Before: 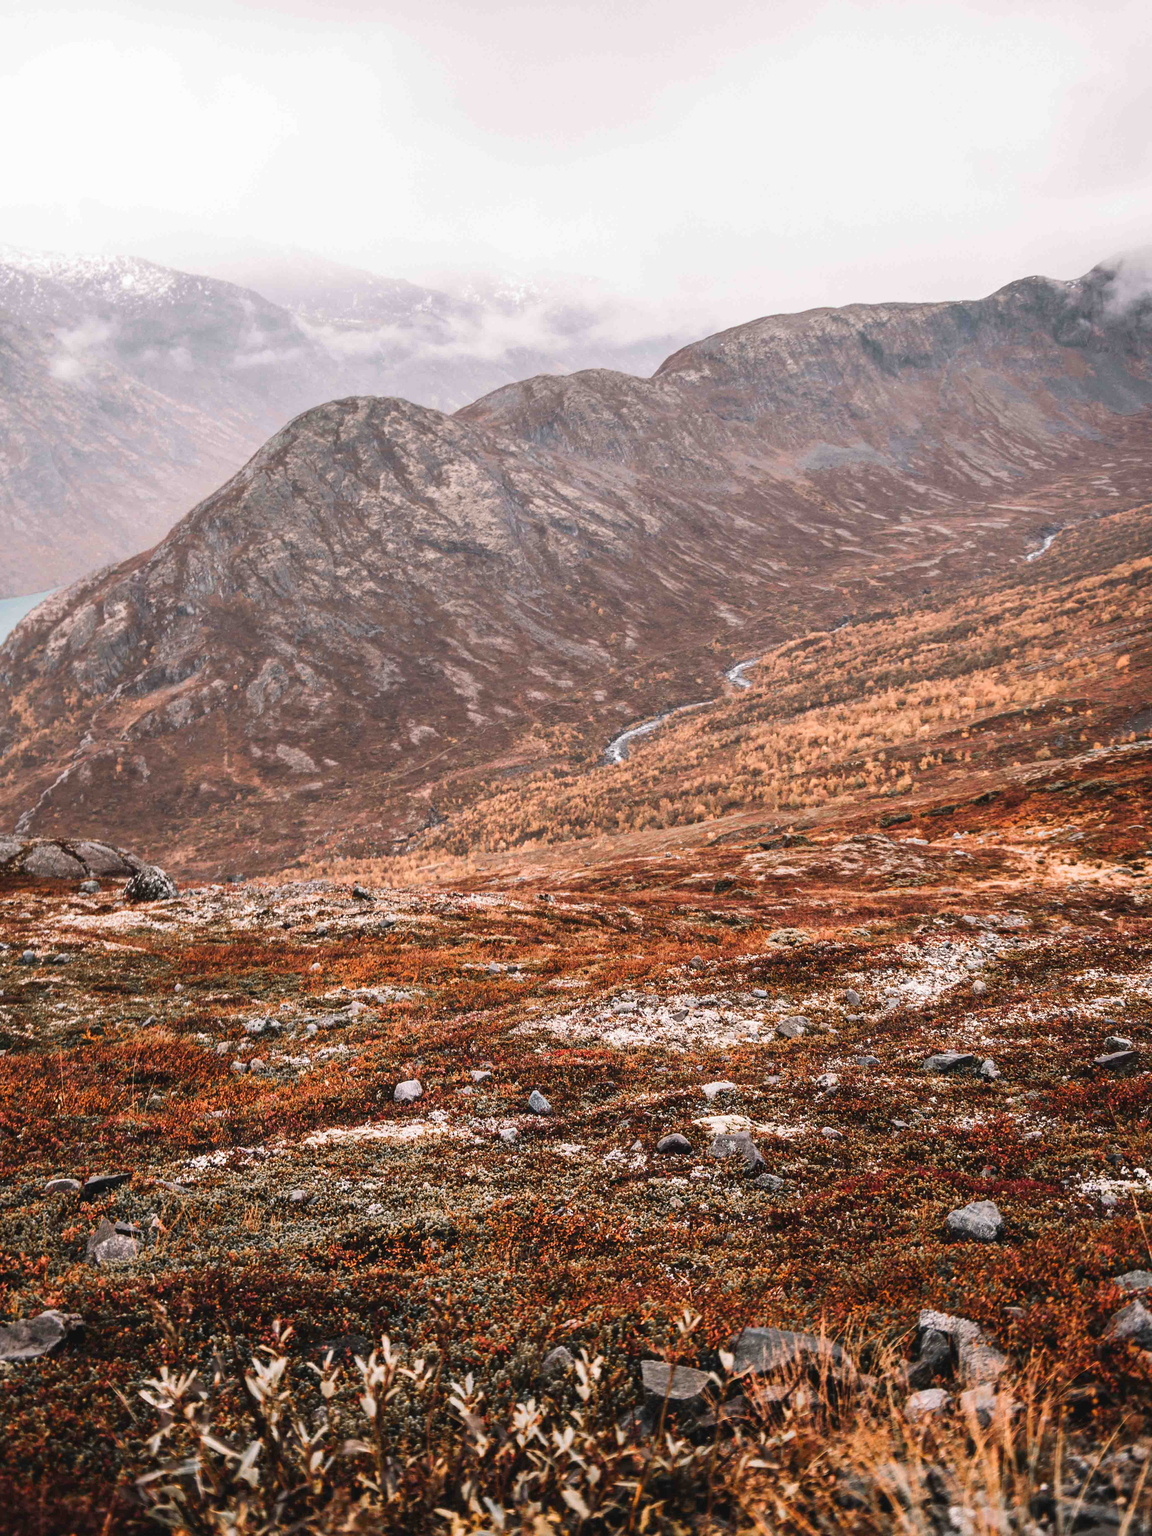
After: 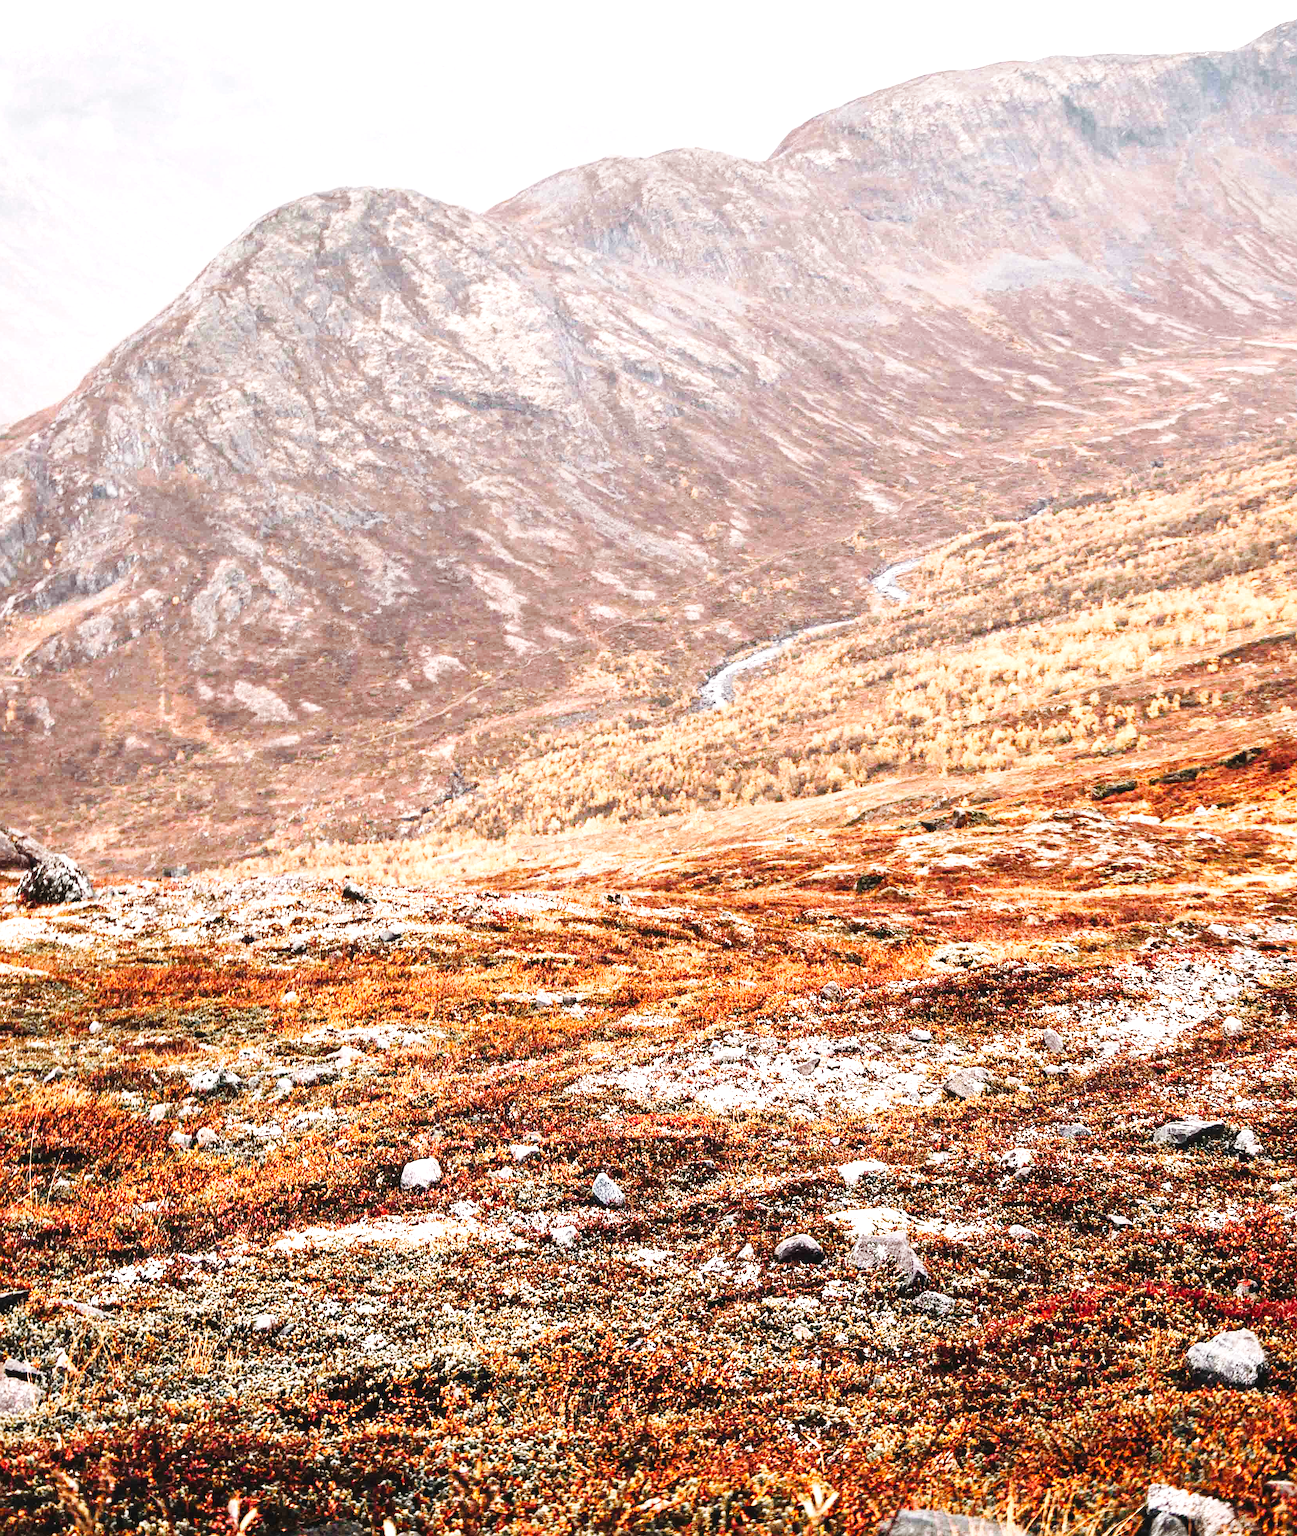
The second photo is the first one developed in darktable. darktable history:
base curve: curves: ch0 [(0, 0) (0.036, 0.025) (0.121, 0.166) (0.206, 0.329) (0.605, 0.79) (1, 1)], exposure shift 0.01, preserve colors none
exposure: black level correction 0.001, exposure 0.954 EV, compensate highlight preservation false
crop: left 9.712%, top 17.265%, right 10.983%, bottom 12.346%
tone curve: curves: ch0 [(0, 0) (0.003, 0.003) (0.011, 0.011) (0.025, 0.025) (0.044, 0.045) (0.069, 0.07) (0.1, 0.101) (0.136, 0.138) (0.177, 0.18) (0.224, 0.228) (0.277, 0.281) (0.335, 0.34) (0.399, 0.405) (0.468, 0.475) (0.543, 0.551) (0.623, 0.633) (0.709, 0.72) (0.801, 0.813) (0.898, 0.907) (1, 1)], preserve colors none
sharpen: on, module defaults
